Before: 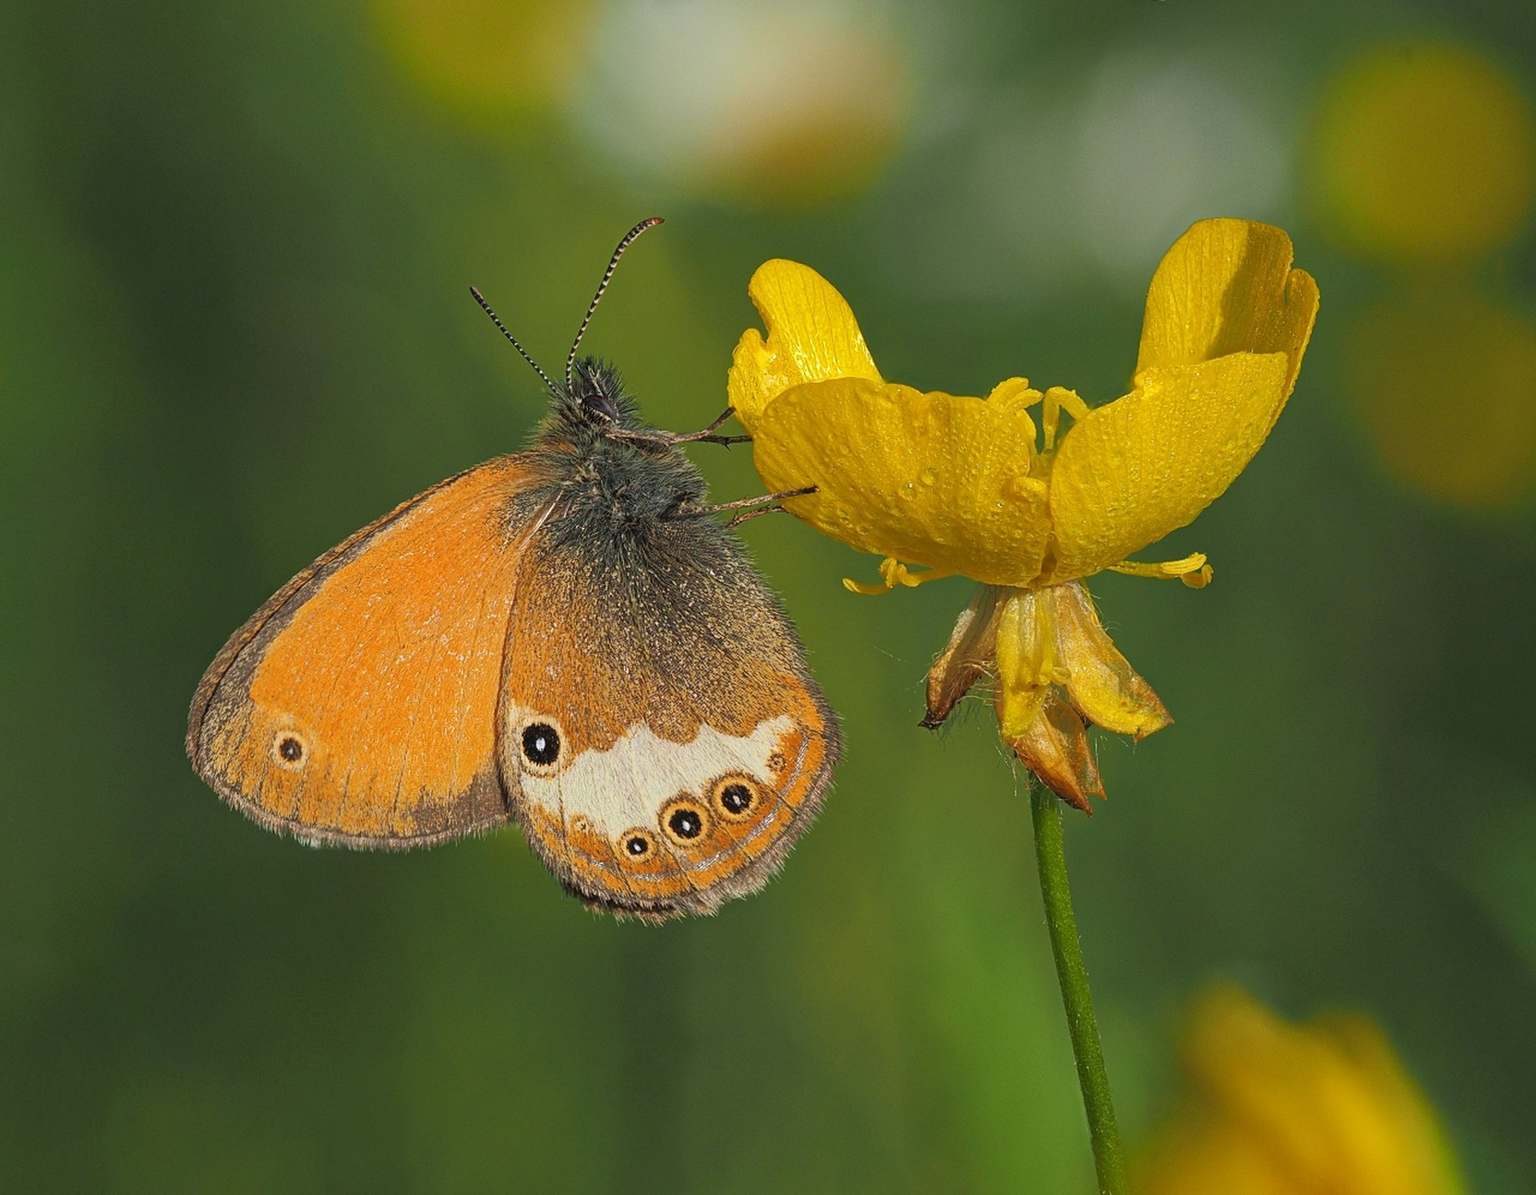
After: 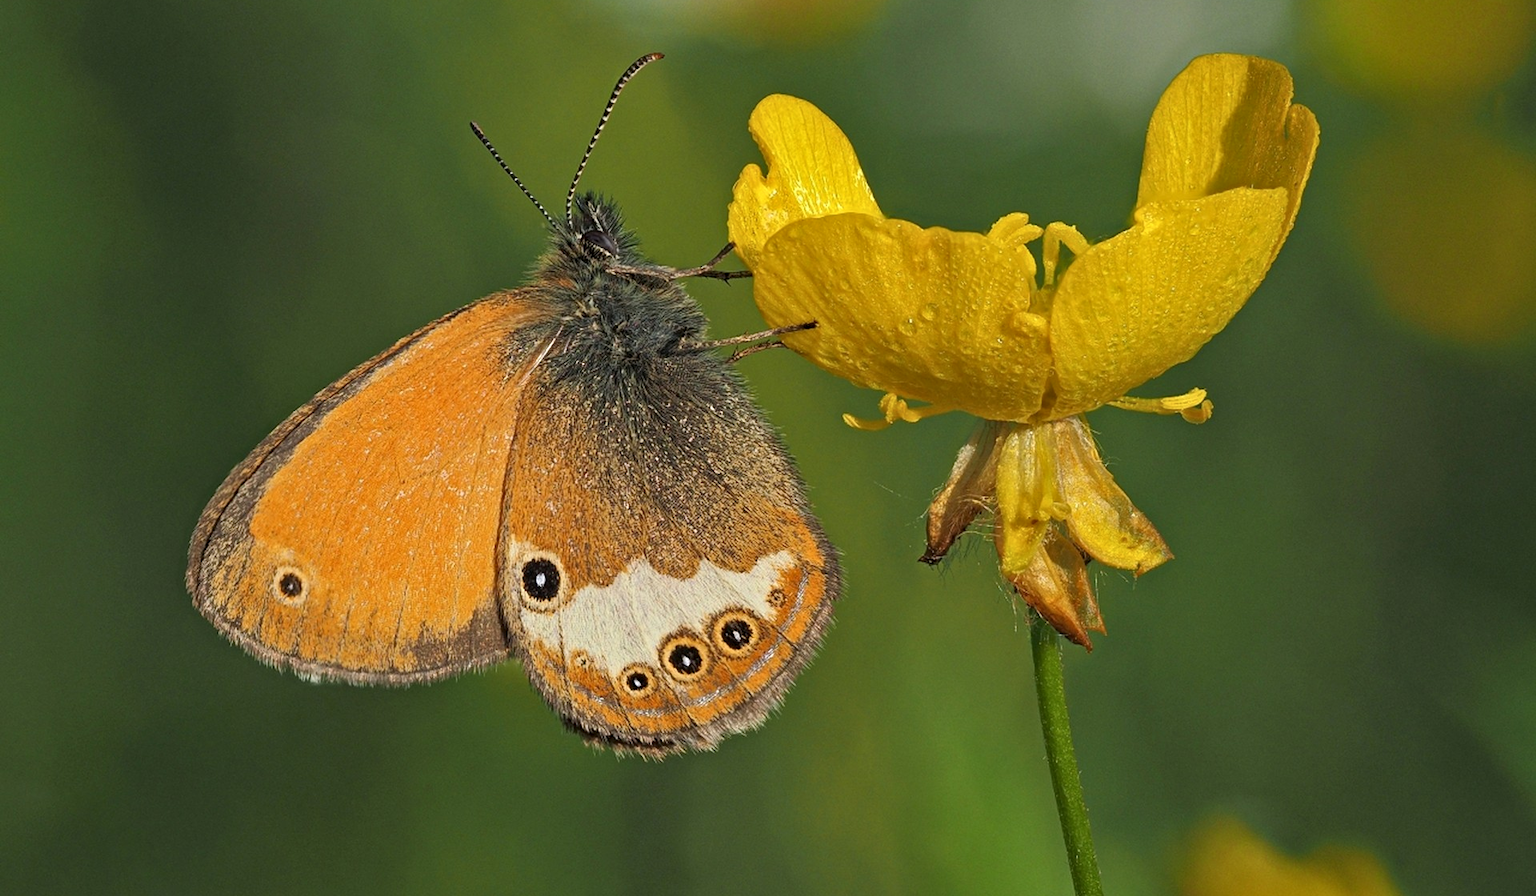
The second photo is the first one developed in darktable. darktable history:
crop: top 13.819%, bottom 11.169%
contrast equalizer: y [[0.5, 0.5, 0.544, 0.569, 0.5, 0.5], [0.5 ×6], [0.5 ×6], [0 ×6], [0 ×6]]
